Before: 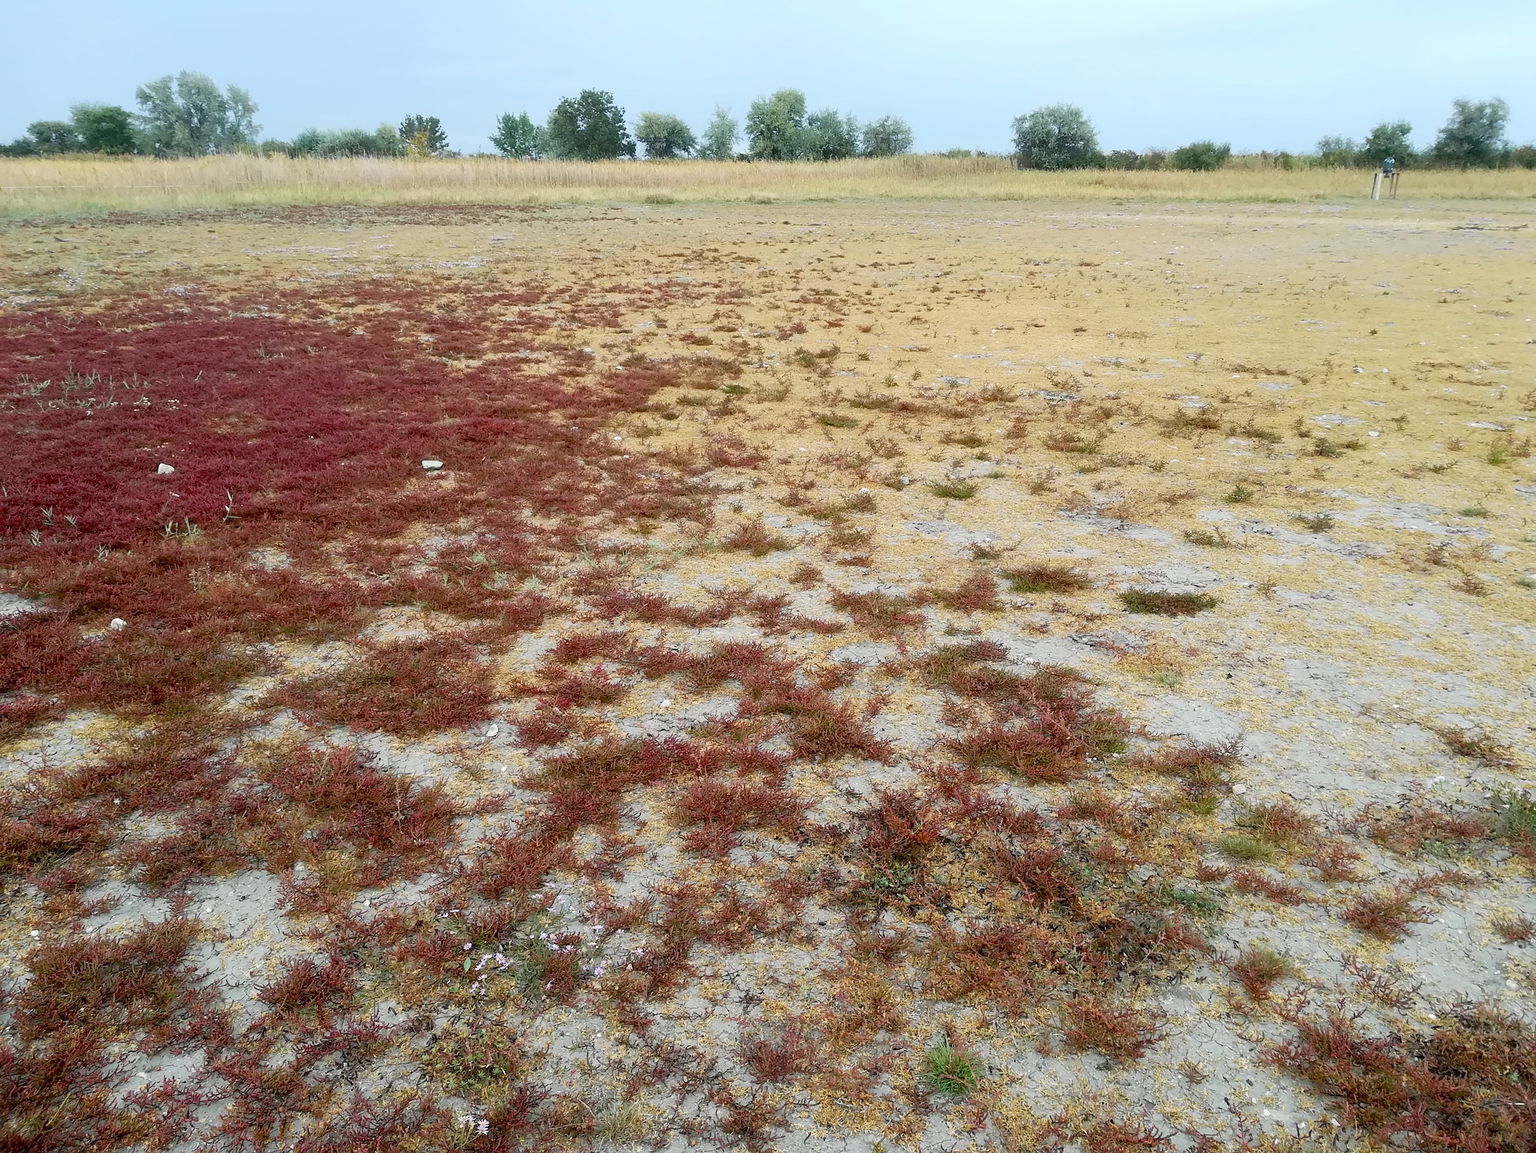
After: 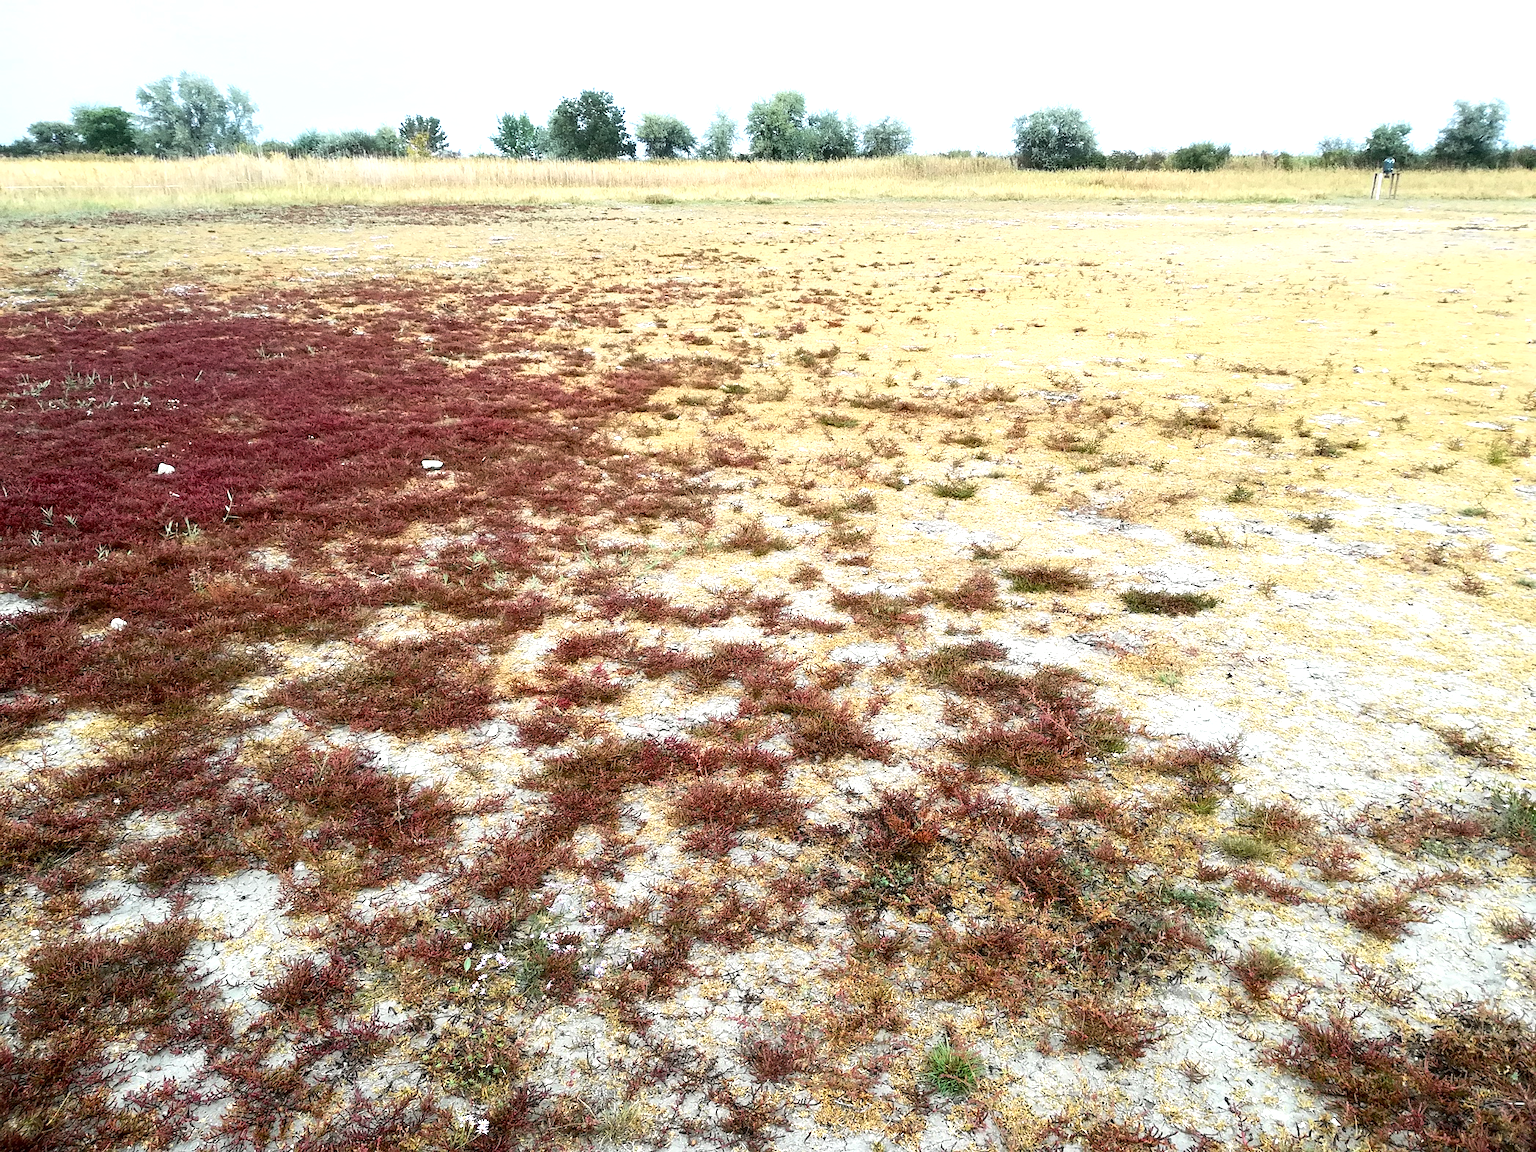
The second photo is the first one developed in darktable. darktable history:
exposure: exposure 0.236 EV, compensate highlight preservation false
tone equalizer: -8 EV -0.75 EV, -7 EV -0.7 EV, -6 EV -0.6 EV, -5 EV -0.4 EV, -3 EV 0.4 EV, -2 EV 0.6 EV, -1 EV 0.7 EV, +0 EV 0.75 EV, edges refinement/feathering 500, mask exposure compensation -1.57 EV, preserve details no
grain: coarseness 0.09 ISO, strength 40%
